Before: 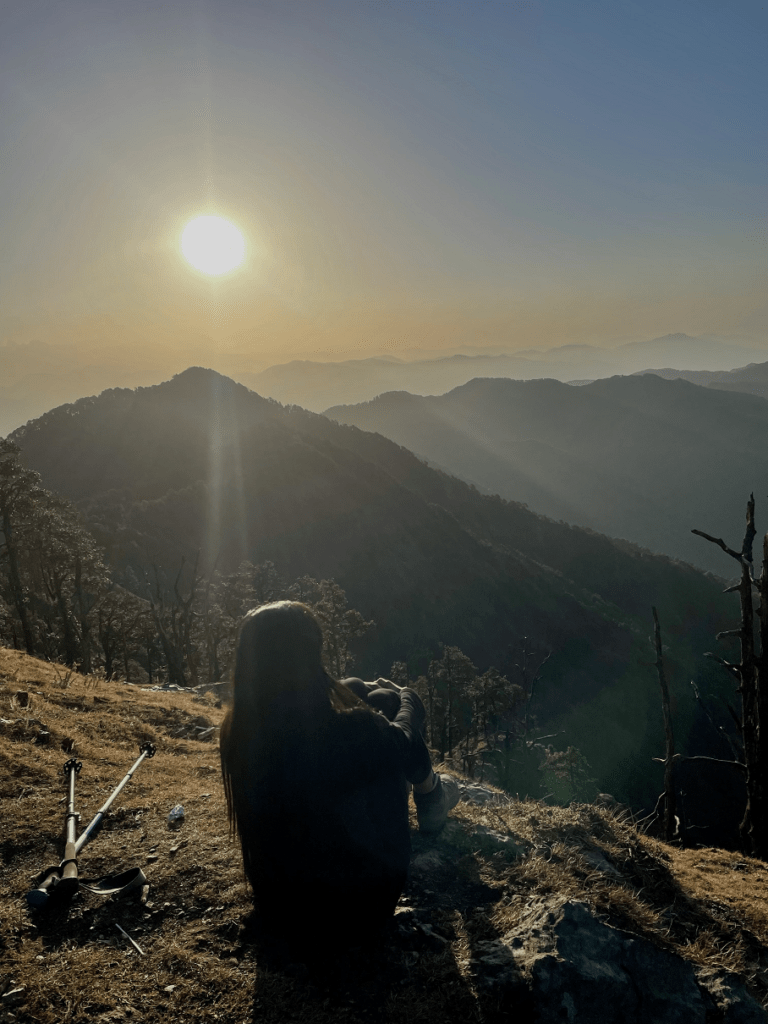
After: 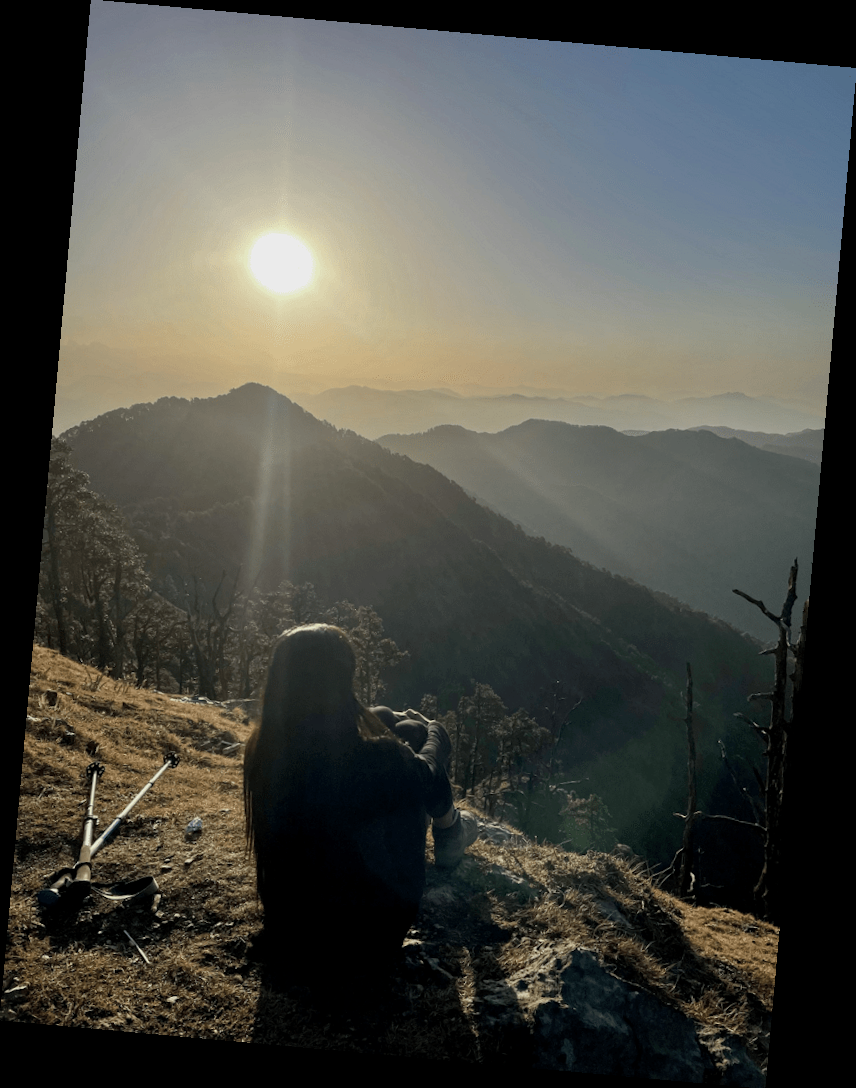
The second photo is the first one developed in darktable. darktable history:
local contrast: highlights 100%, shadows 100%, detail 120%, midtone range 0.2
exposure: exposure 0.2 EV, compensate highlight preservation false
rotate and perspective: rotation 5.12°, automatic cropping off
tone equalizer: on, module defaults
